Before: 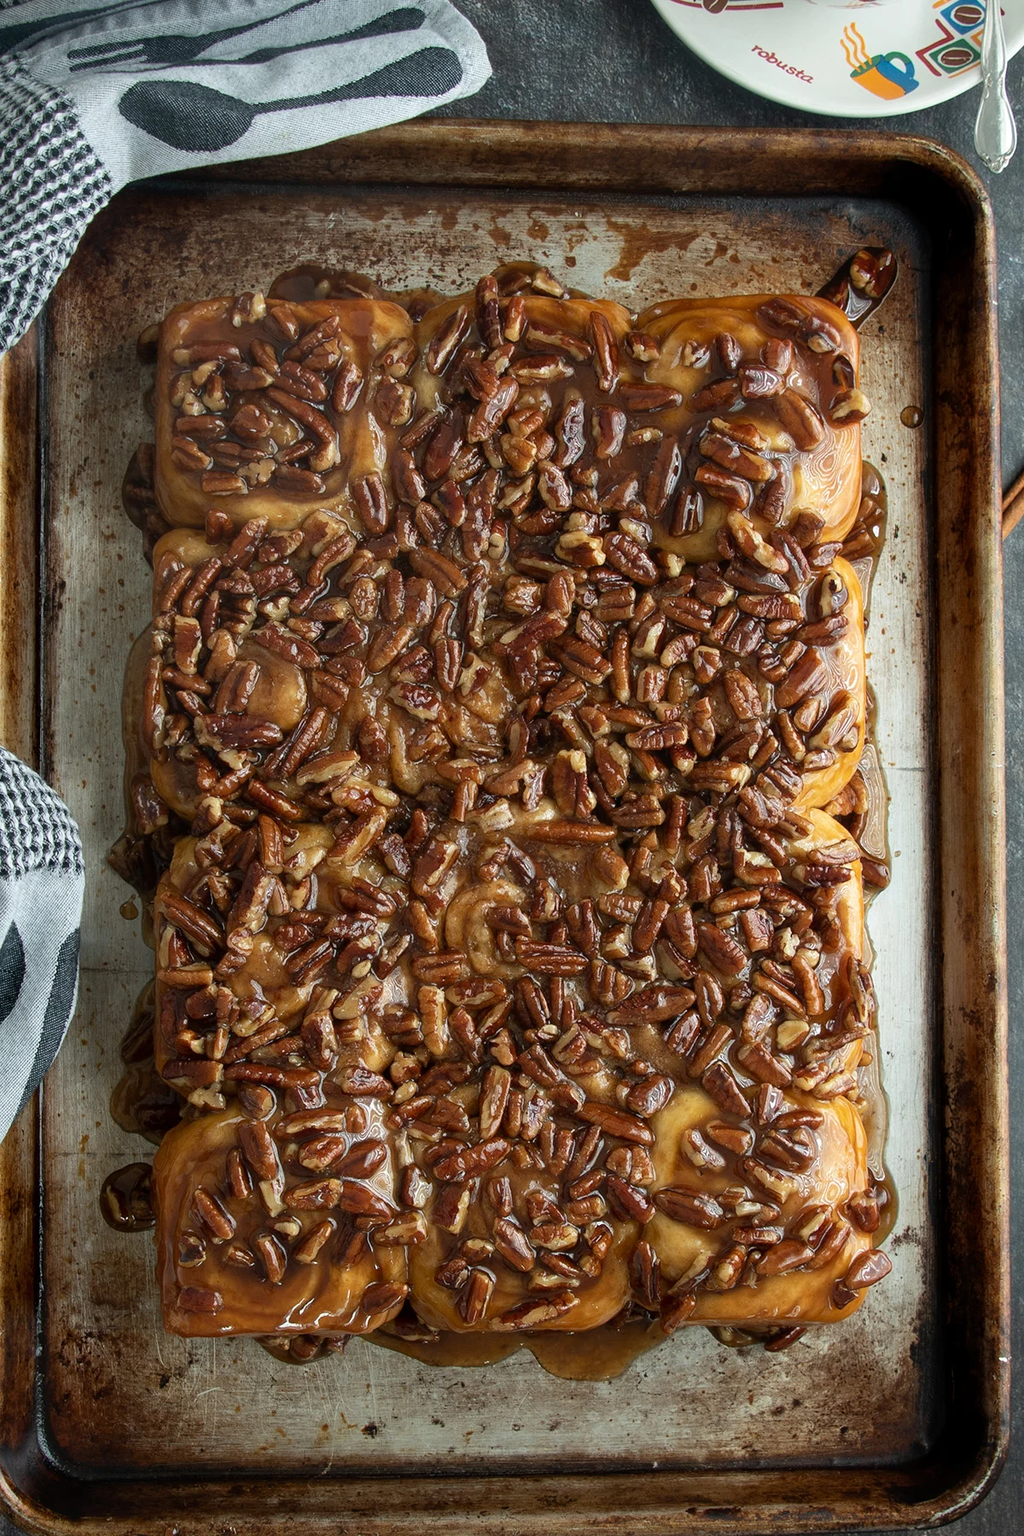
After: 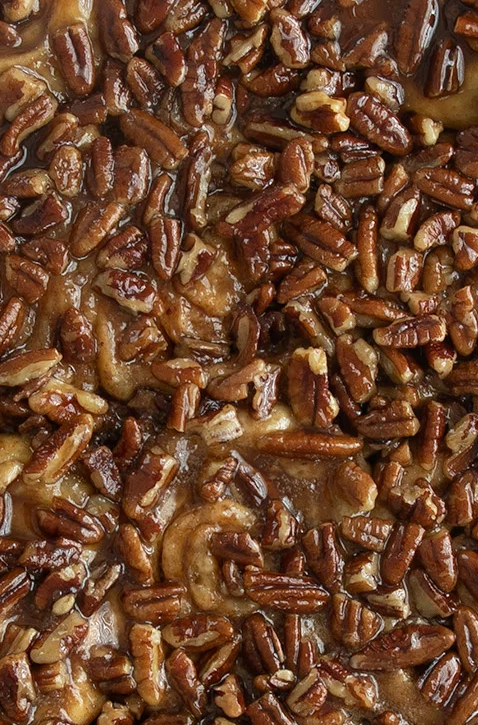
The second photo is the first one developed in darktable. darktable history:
crop: left 30.042%, top 29.529%, right 30.097%, bottom 30.15%
sharpen: radius 2.907, amount 0.862, threshold 47.477
